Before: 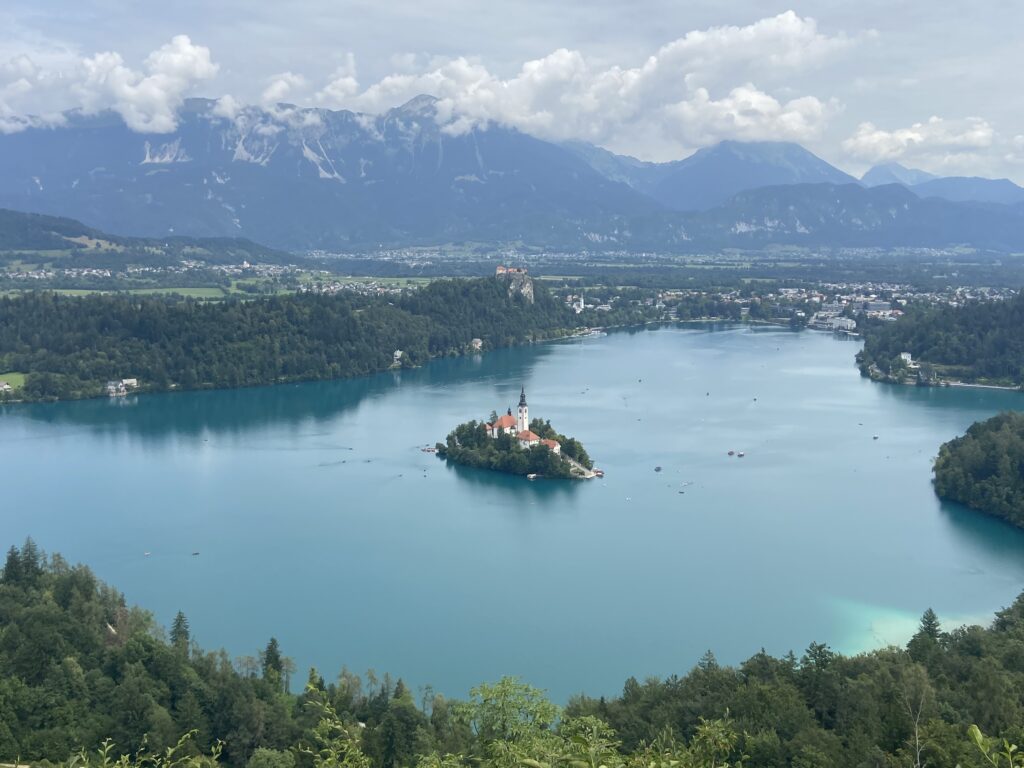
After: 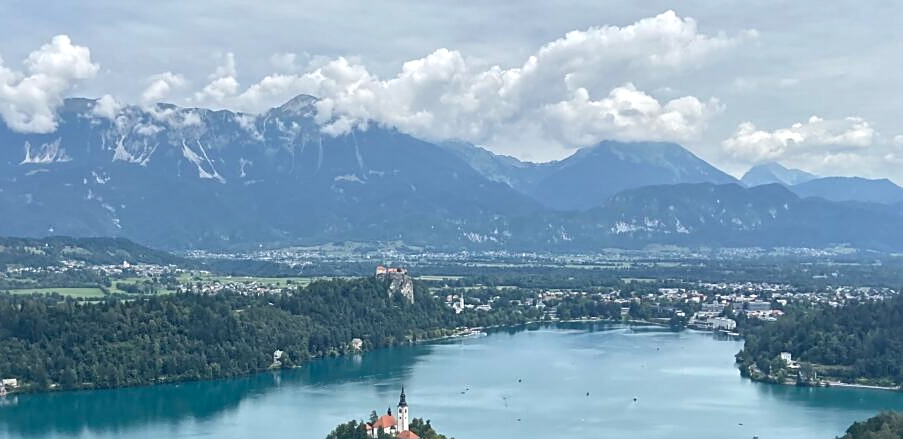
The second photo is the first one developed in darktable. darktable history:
crop and rotate: left 11.812%, bottom 42.776%
sharpen: on, module defaults
local contrast: mode bilateral grid, contrast 20, coarseness 20, detail 150%, midtone range 0.2
